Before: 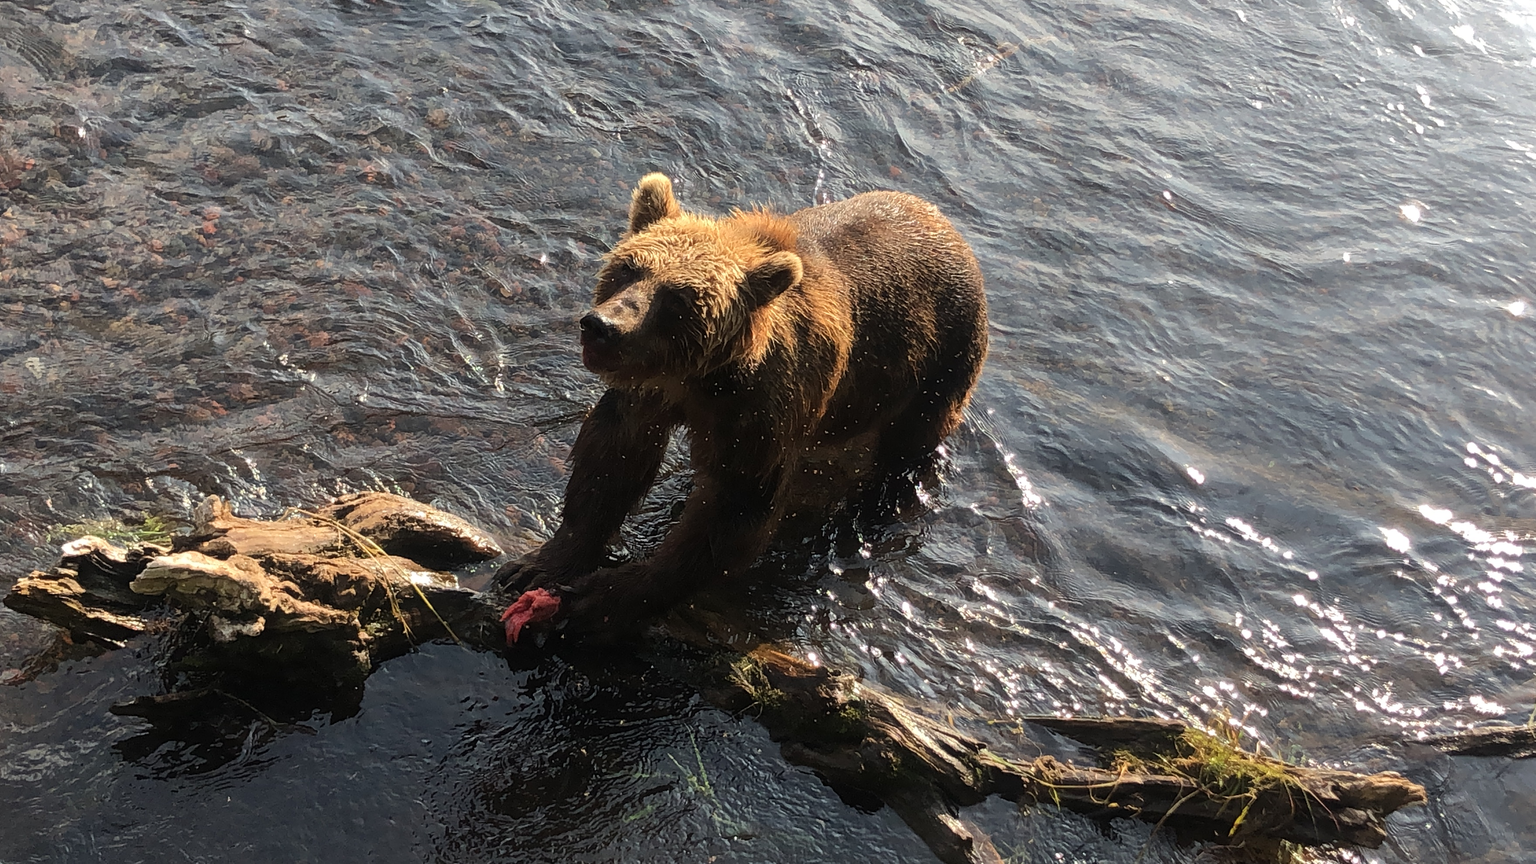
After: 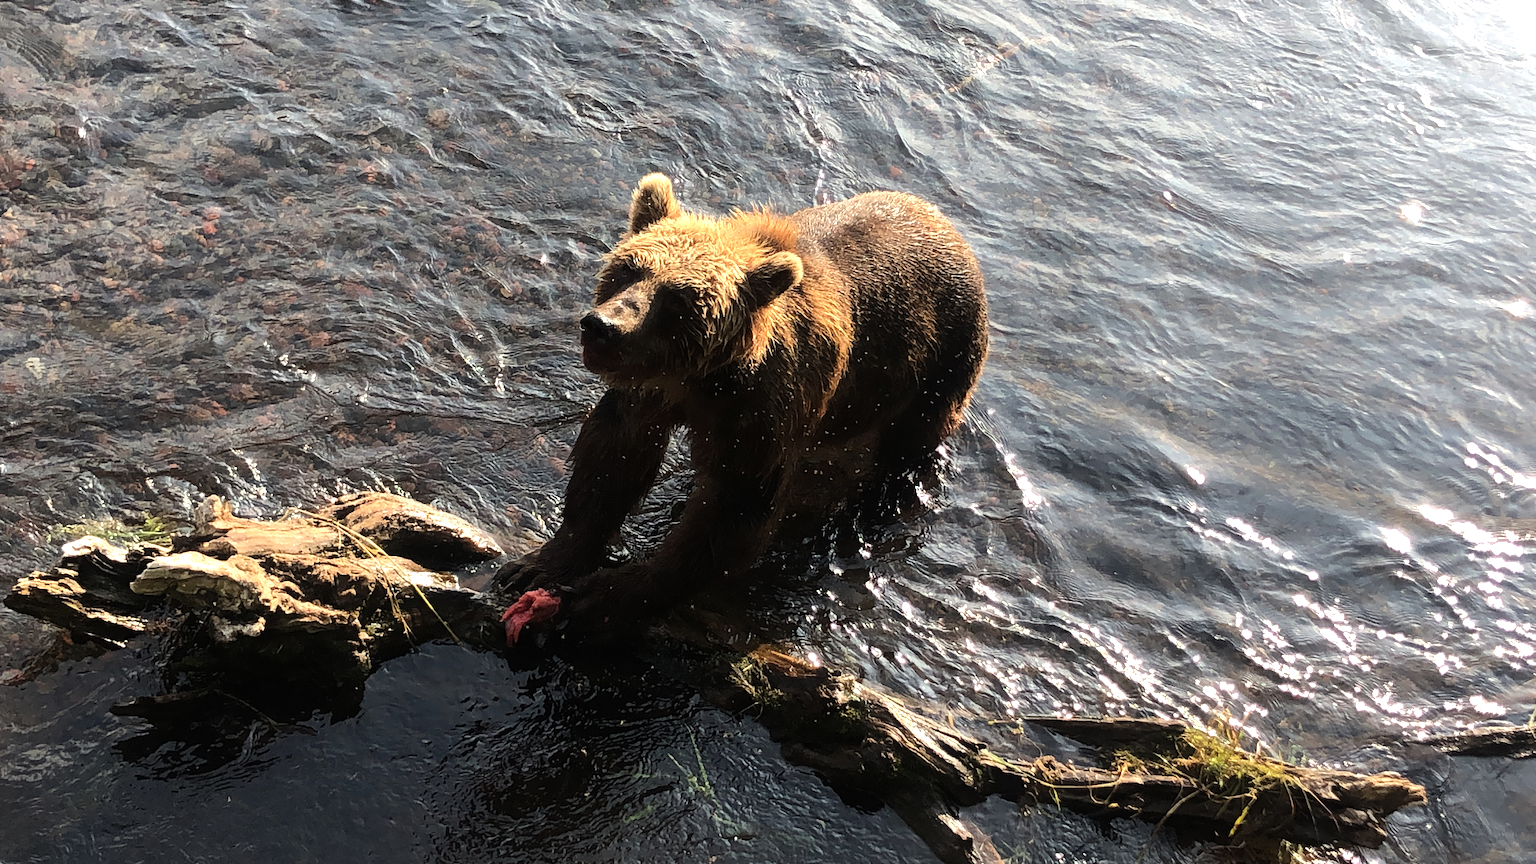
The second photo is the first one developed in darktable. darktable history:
tone equalizer: -8 EV -0.788 EV, -7 EV -0.691 EV, -6 EV -0.58 EV, -5 EV -0.387 EV, -3 EV 0.398 EV, -2 EV 0.6 EV, -1 EV 0.695 EV, +0 EV 0.742 EV, smoothing diameter 2.07%, edges refinement/feathering 20.92, mask exposure compensation -1.57 EV, filter diffusion 5
